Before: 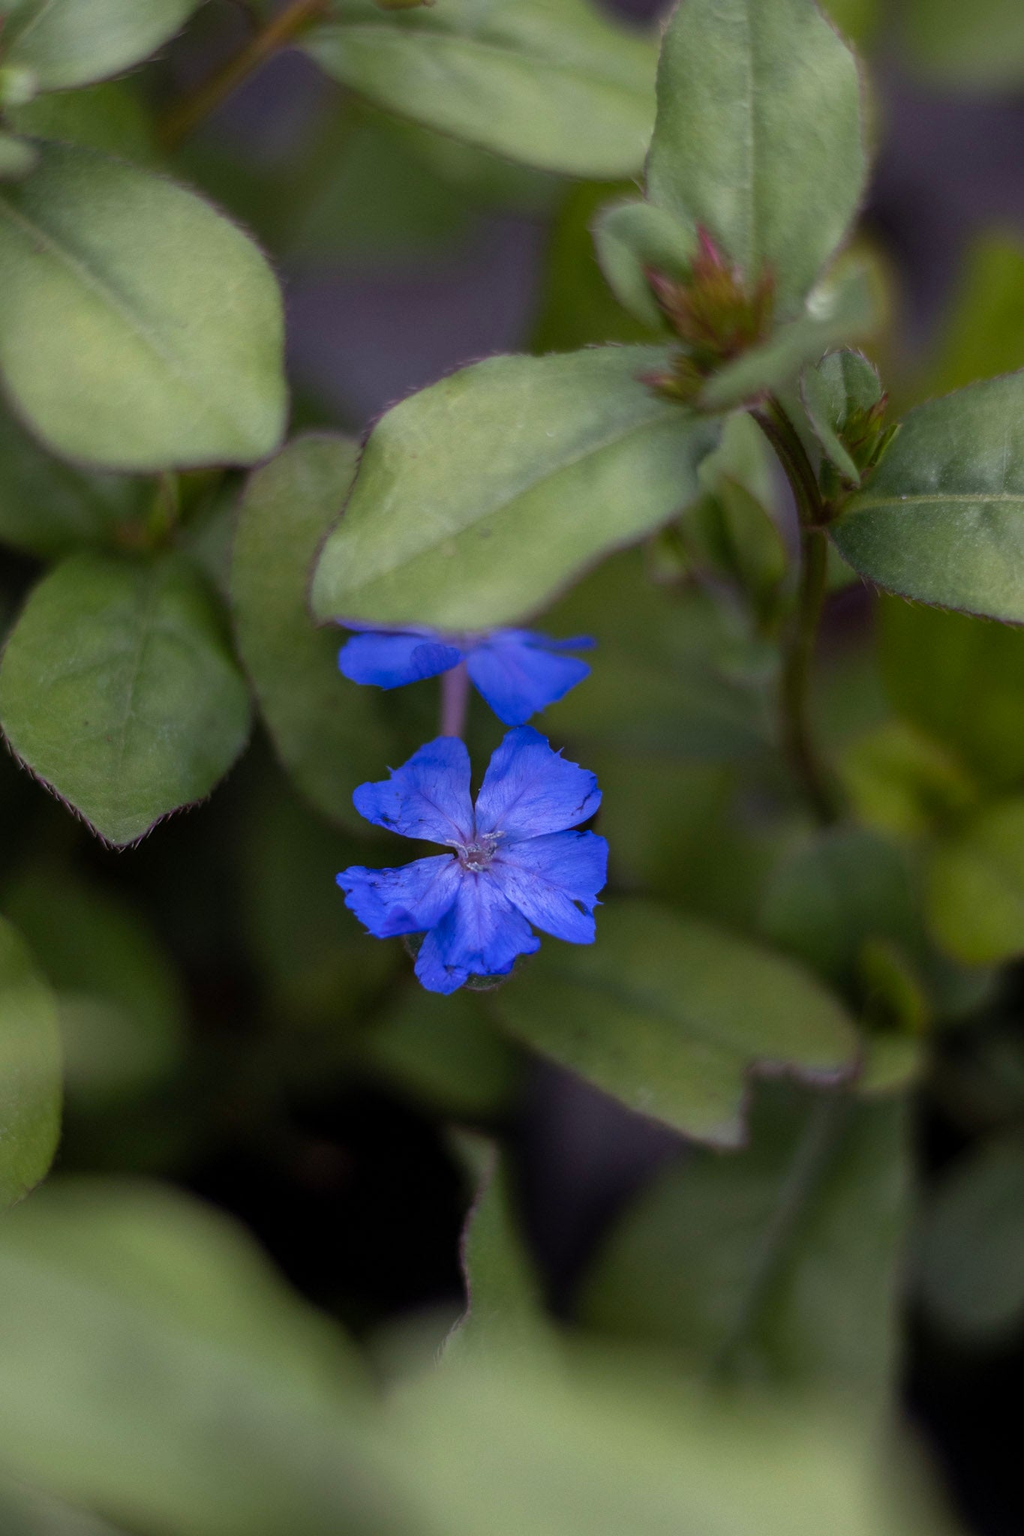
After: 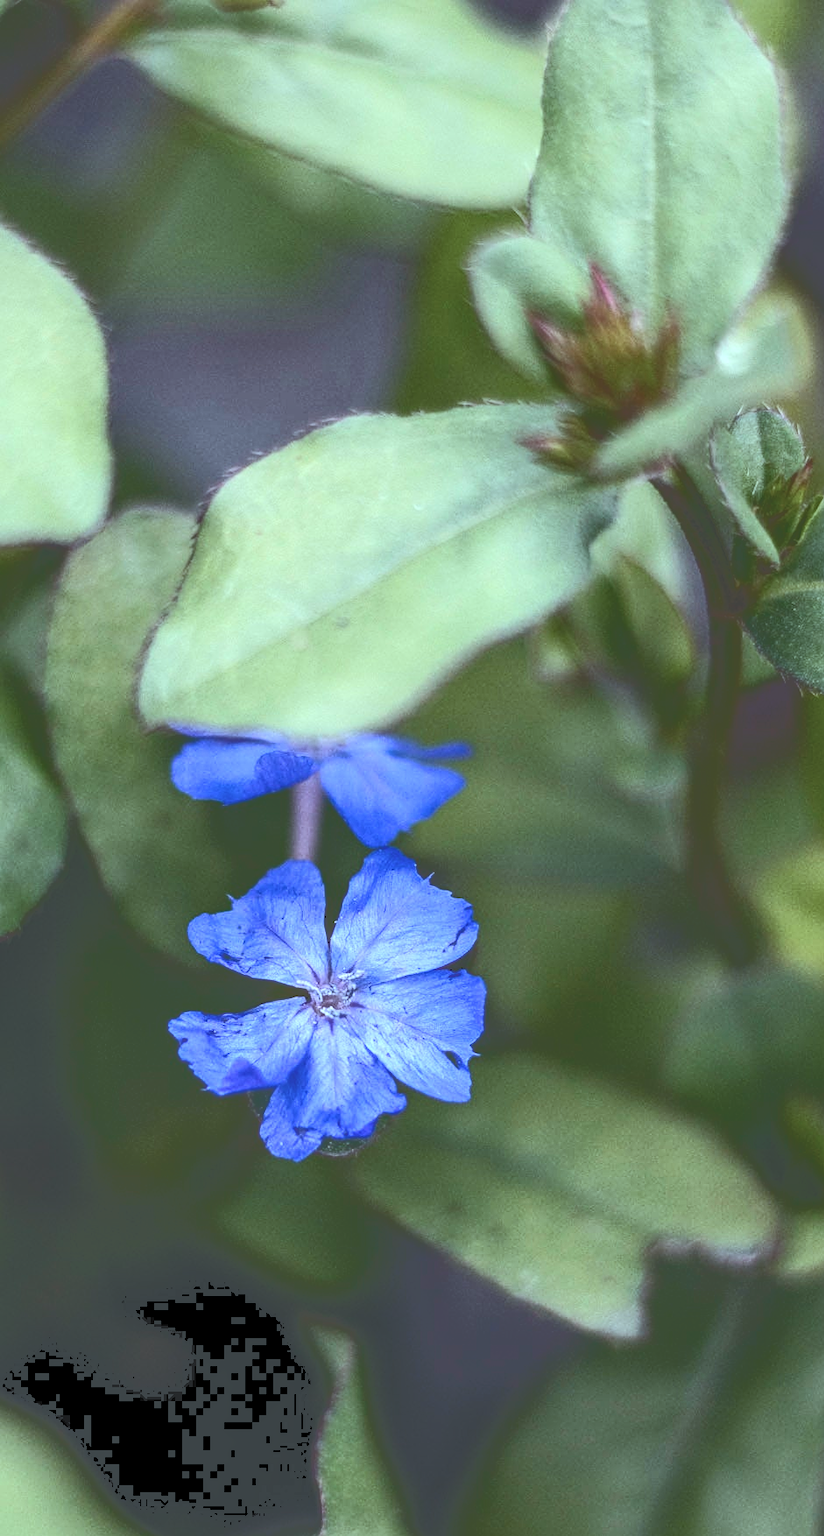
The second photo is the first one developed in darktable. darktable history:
local contrast: on, module defaults
crop: left 18.796%, right 12.228%, bottom 14.324%
sharpen: radius 2.215, amount 0.387, threshold 0.227
color correction: highlights a* -10.33, highlights b* -10.47
tone curve: curves: ch0 [(0, 0) (0.003, 0.279) (0.011, 0.287) (0.025, 0.295) (0.044, 0.304) (0.069, 0.316) (0.1, 0.319) (0.136, 0.316) (0.177, 0.32) (0.224, 0.359) (0.277, 0.421) (0.335, 0.511) (0.399, 0.639) (0.468, 0.734) (0.543, 0.827) (0.623, 0.89) (0.709, 0.944) (0.801, 0.965) (0.898, 0.968) (1, 1)], color space Lab, independent channels, preserve colors none
